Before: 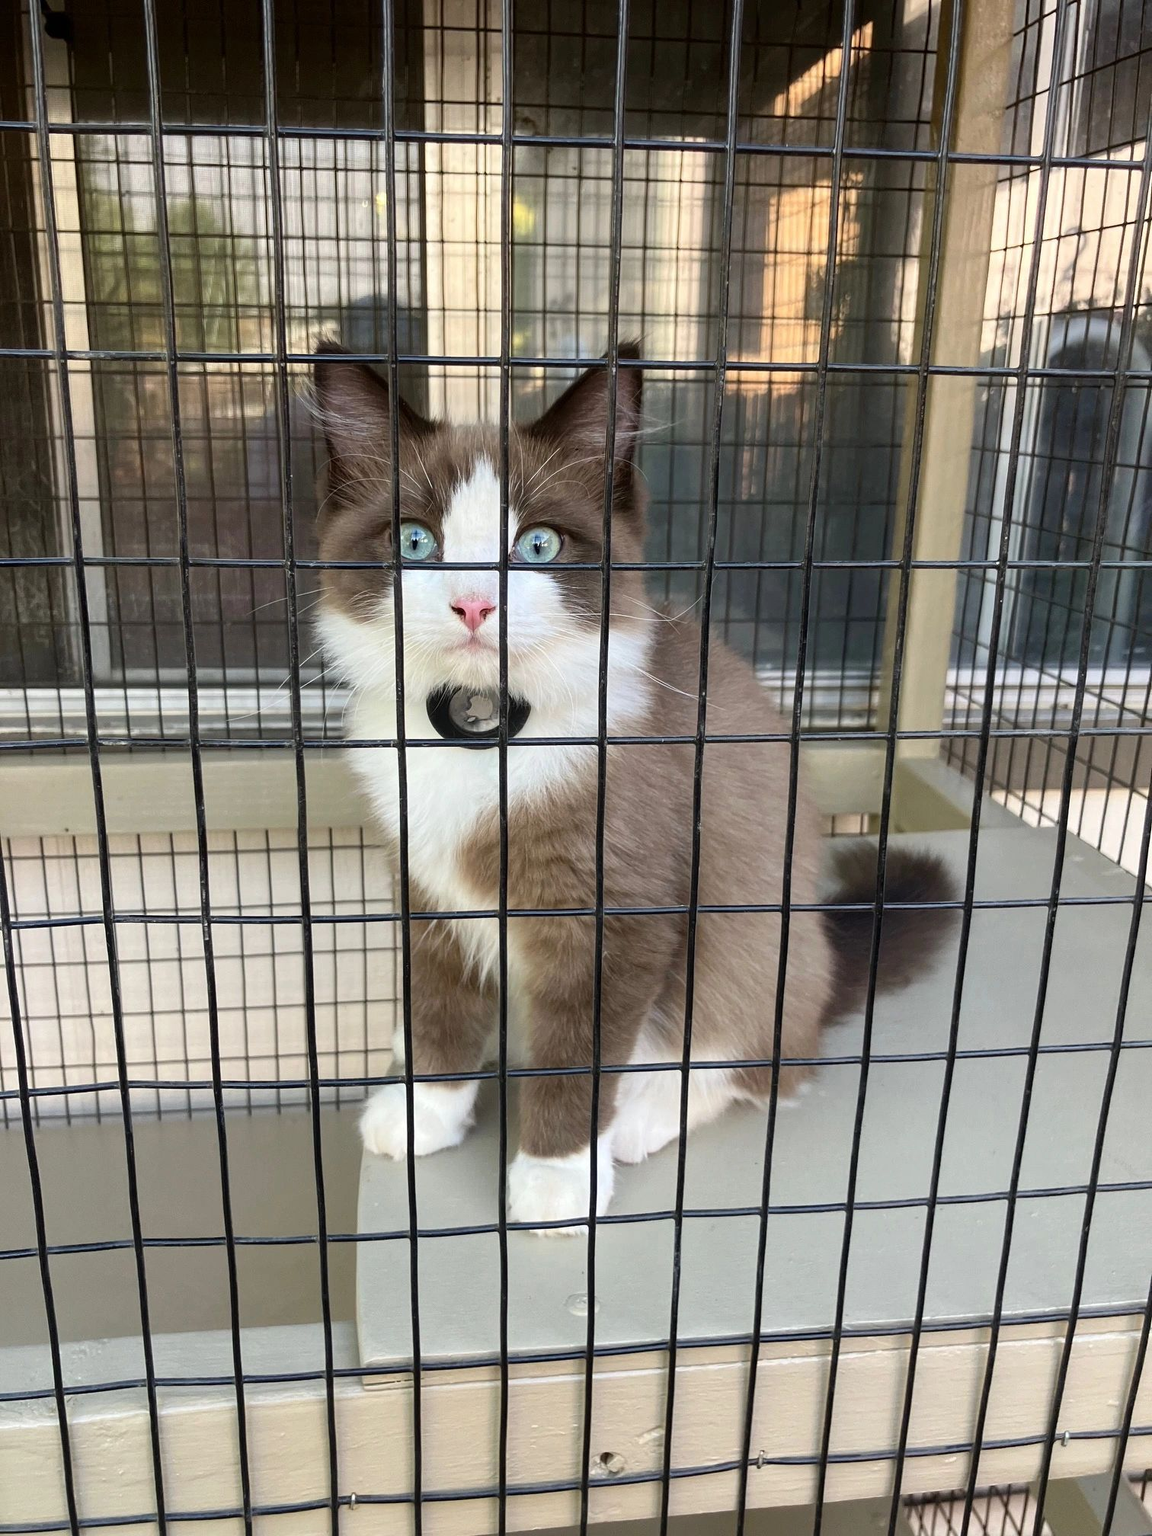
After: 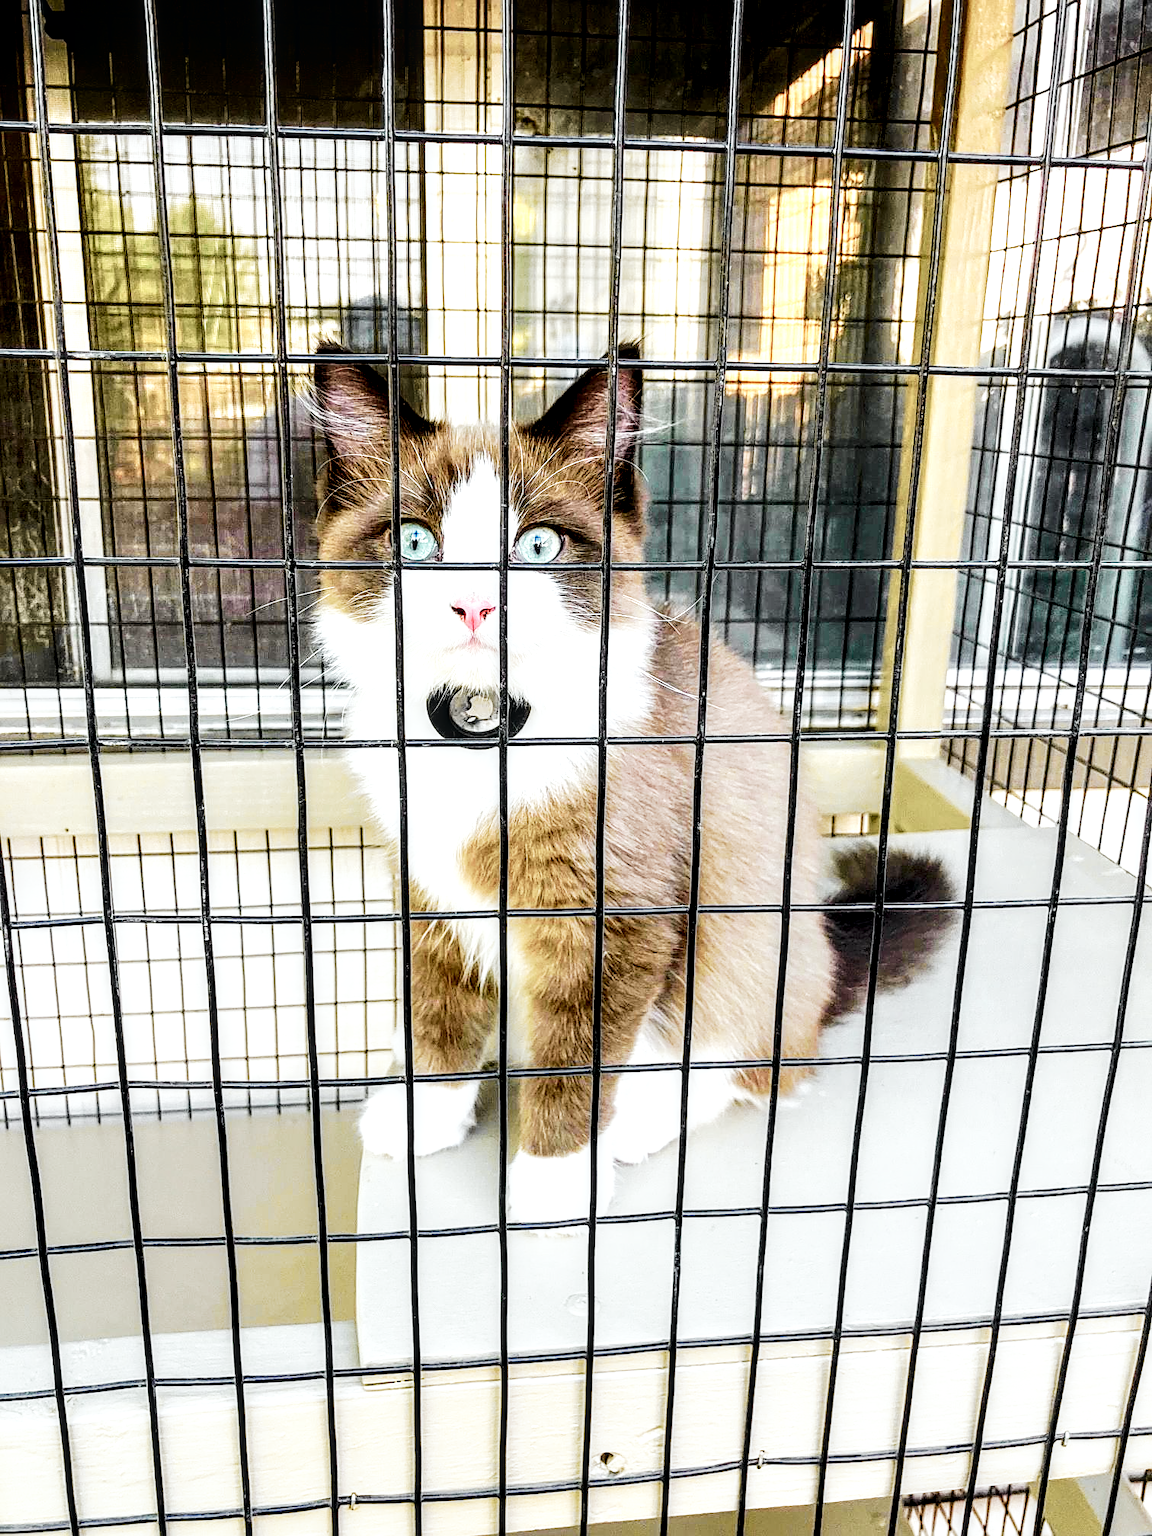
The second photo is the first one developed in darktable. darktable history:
base curve: curves: ch0 [(0, 0) (0.007, 0.004) (0.027, 0.03) (0.046, 0.07) (0.207, 0.54) (0.442, 0.872) (0.673, 0.972) (1, 1)], preserve colors none
exposure: black level correction 0.002, compensate highlight preservation false
tone curve: curves: ch0 [(0, 0) (0.037, 0.011) (0.131, 0.108) (0.279, 0.279) (0.476, 0.554) (0.617, 0.693) (0.704, 0.77) (0.813, 0.852) (0.916, 0.924) (1, 0.993)]; ch1 [(0, 0) (0.318, 0.278) (0.444, 0.427) (0.493, 0.492) (0.508, 0.502) (0.534, 0.531) (0.562, 0.571) (0.626, 0.667) (0.746, 0.764) (1, 1)]; ch2 [(0, 0) (0.316, 0.292) (0.381, 0.37) (0.423, 0.448) (0.476, 0.492) (0.502, 0.498) (0.522, 0.518) (0.533, 0.532) (0.586, 0.631) (0.634, 0.663) (0.7, 0.7) (0.861, 0.808) (1, 0.951)], color space Lab, independent channels, preserve colors none
levels: mode automatic, levels [0, 0.492, 0.984]
sharpen: on, module defaults
local contrast: detail 160%
